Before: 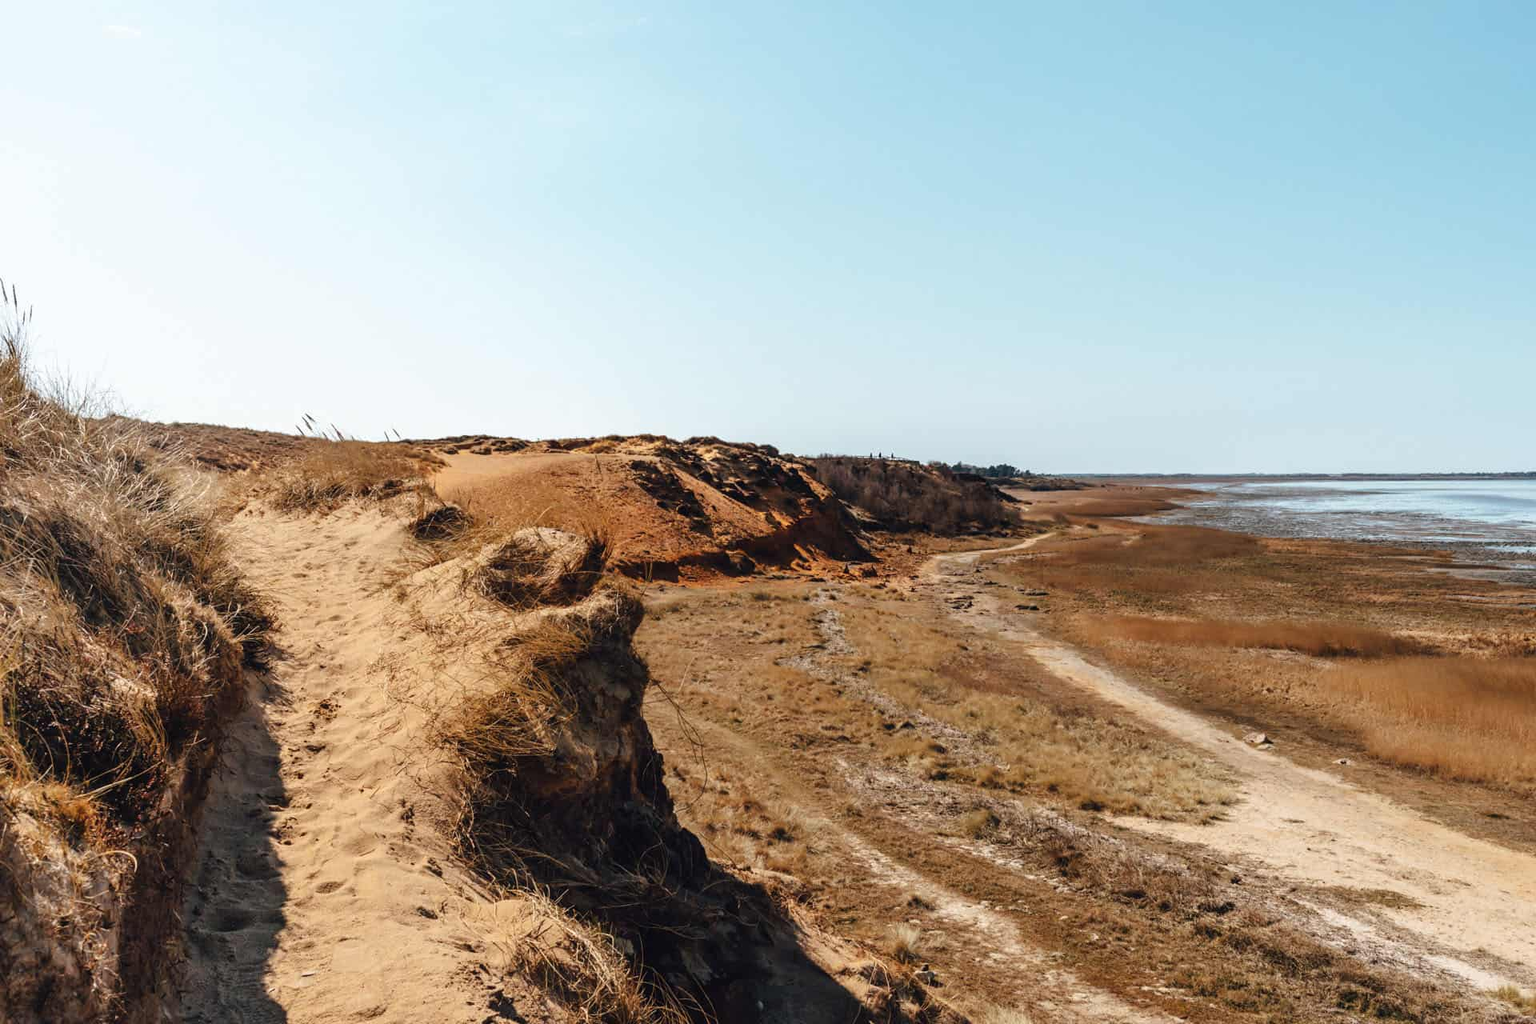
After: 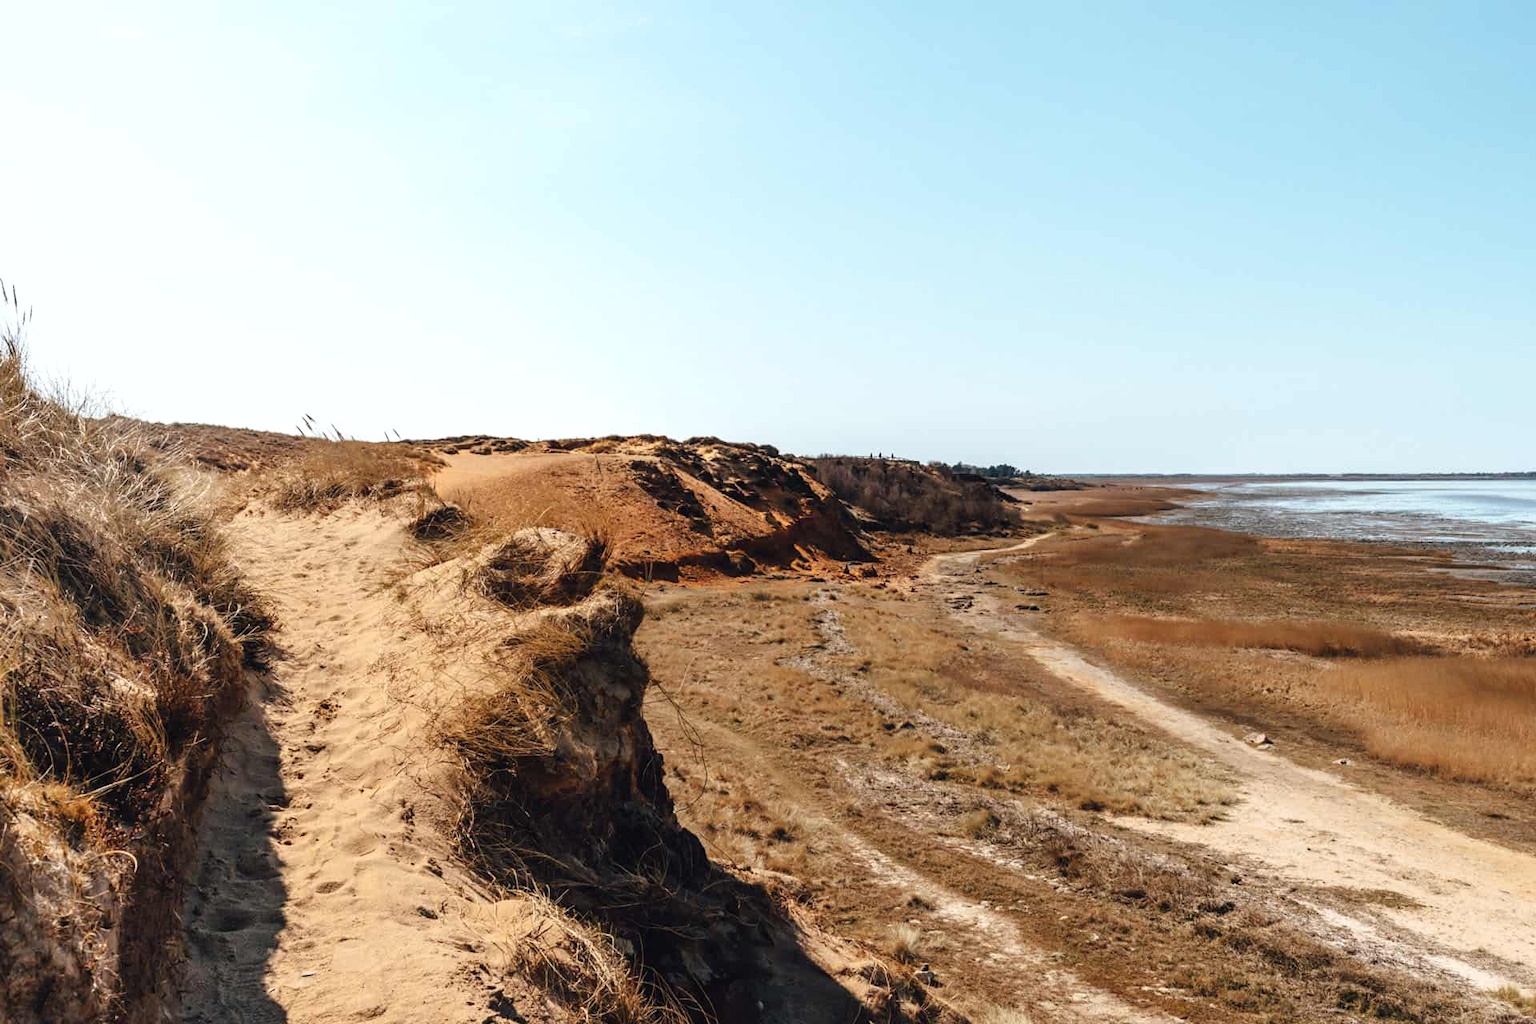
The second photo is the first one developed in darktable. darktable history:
shadows and highlights: shadows -12.91, white point adjustment 4.15, highlights 27.19
